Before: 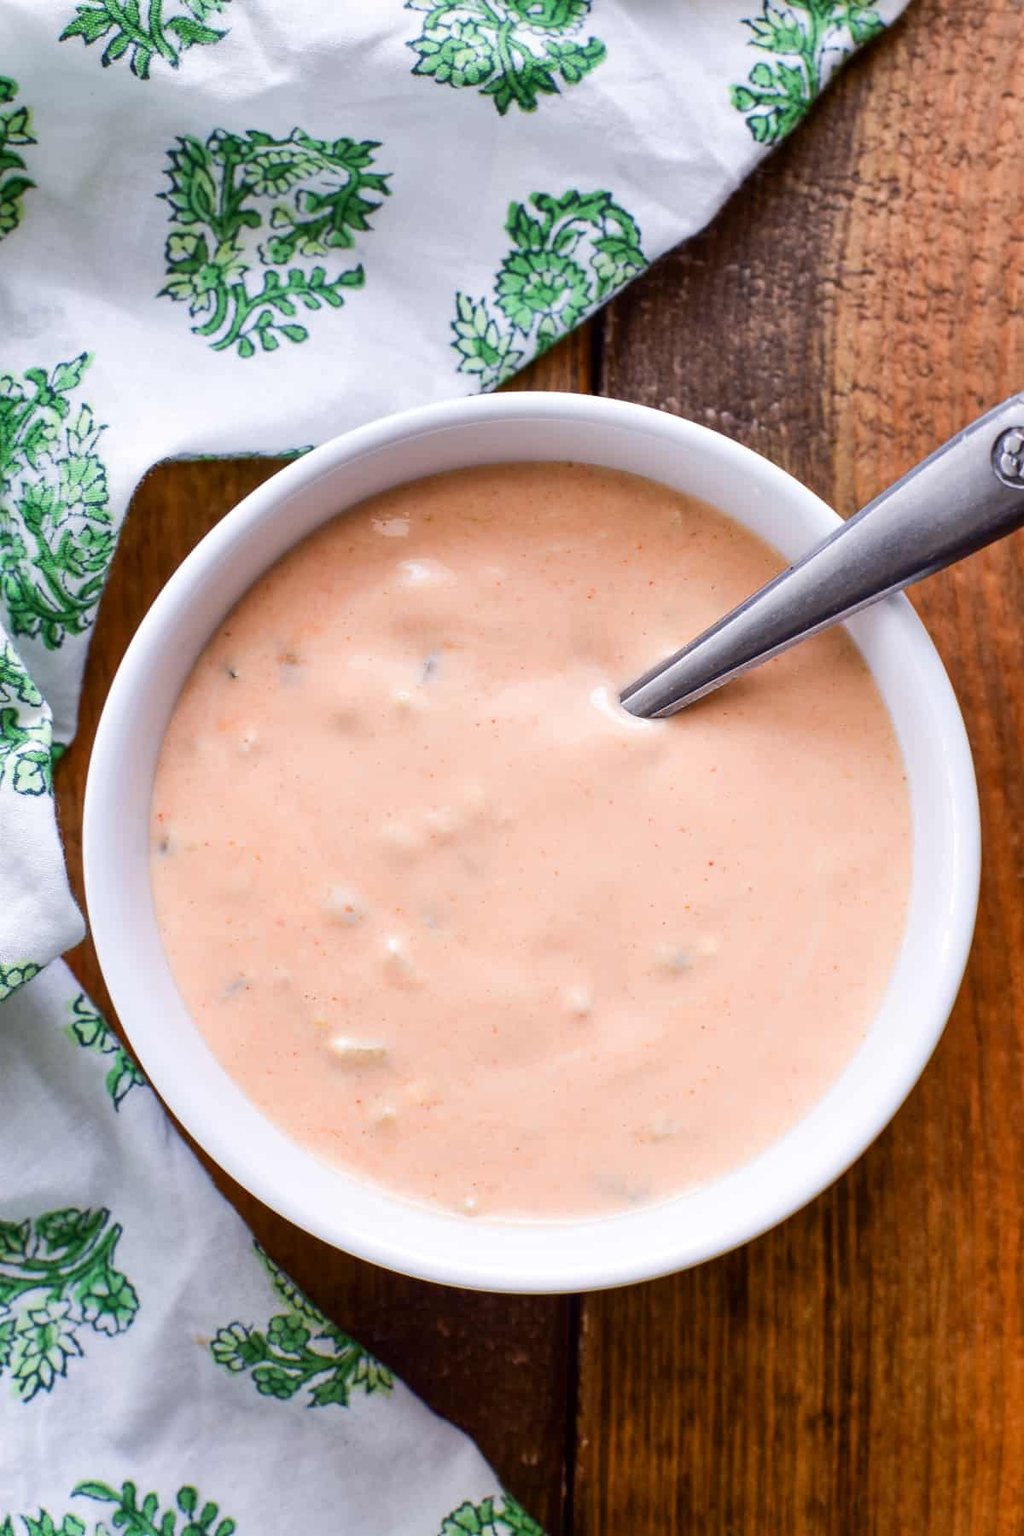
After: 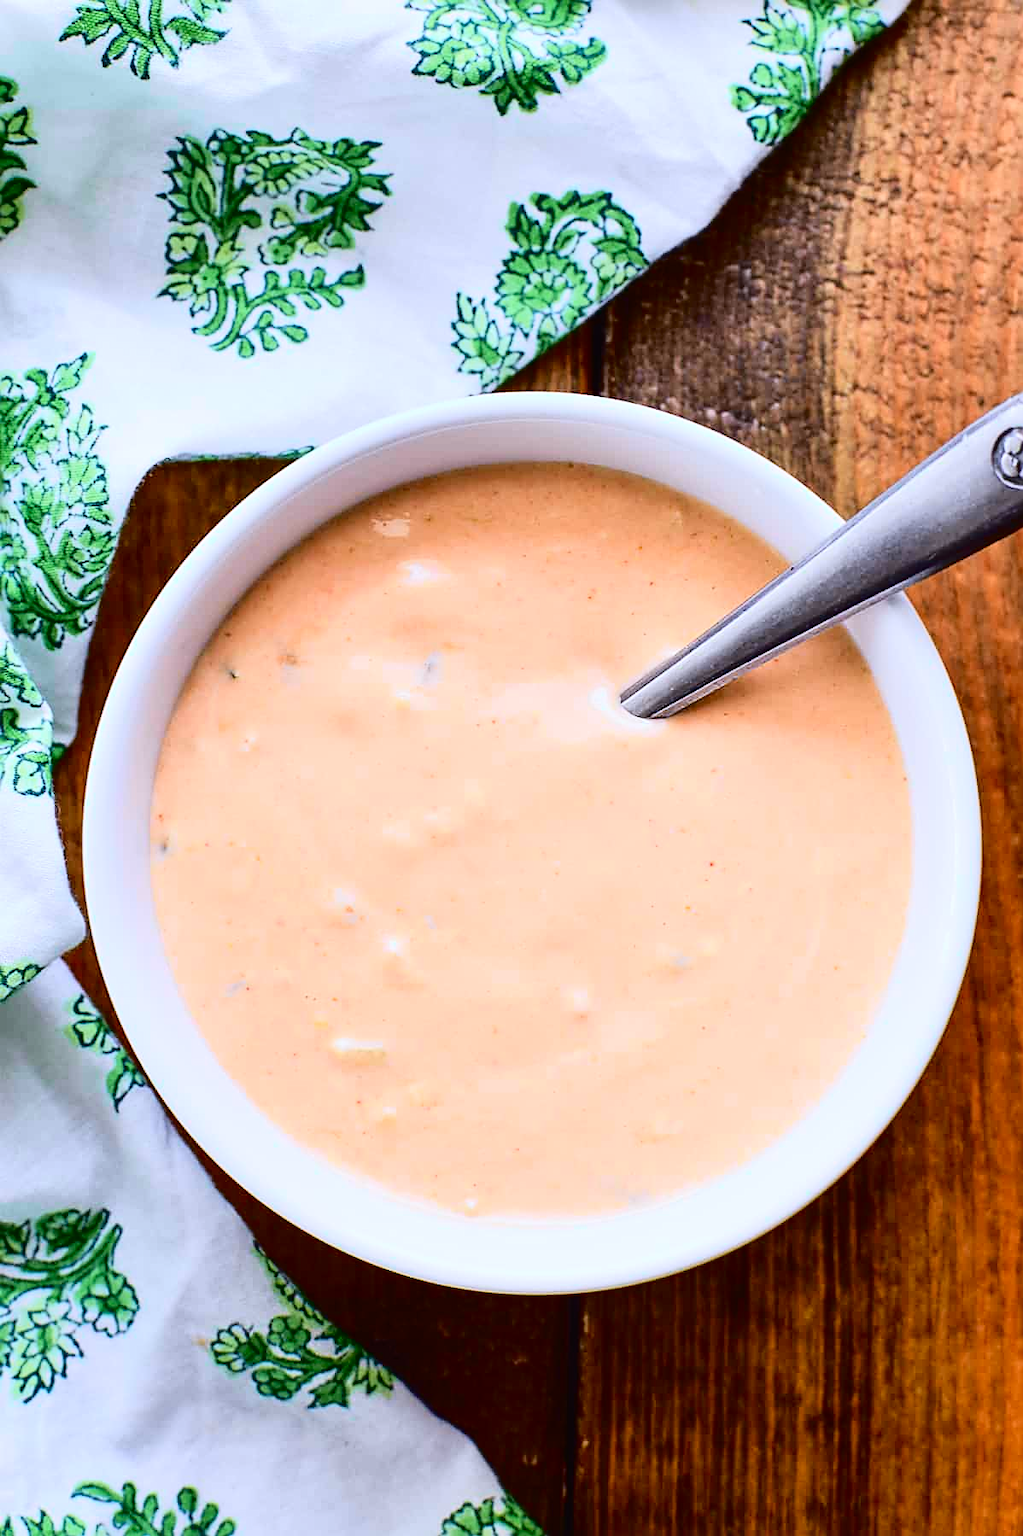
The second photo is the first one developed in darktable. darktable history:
white balance: red 0.967, blue 1.049
tone curve: curves: ch0 [(0, 0.014) (0.17, 0.099) (0.392, 0.438) (0.725, 0.828) (0.872, 0.918) (1, 0.981)]; ch1 [(0, 0) (0.402, 0.36) (0.488, 0.466) (0.5, 0.499) (0.515, 0.515) (0.574, 0.595) (0.619, 0.65) (0.701, 0.725) (1, 1)]; ch2 [(0, 0) (0.432, 0.422) (0.486, 0.49) (0.503, 0.503) (0.523, 0.554) (0.562, 0.606) (0.644, 0.694) (0.717, 0.753) (1, 0.991)], color space Lab, independent channels
sharpen: on, module defaults
